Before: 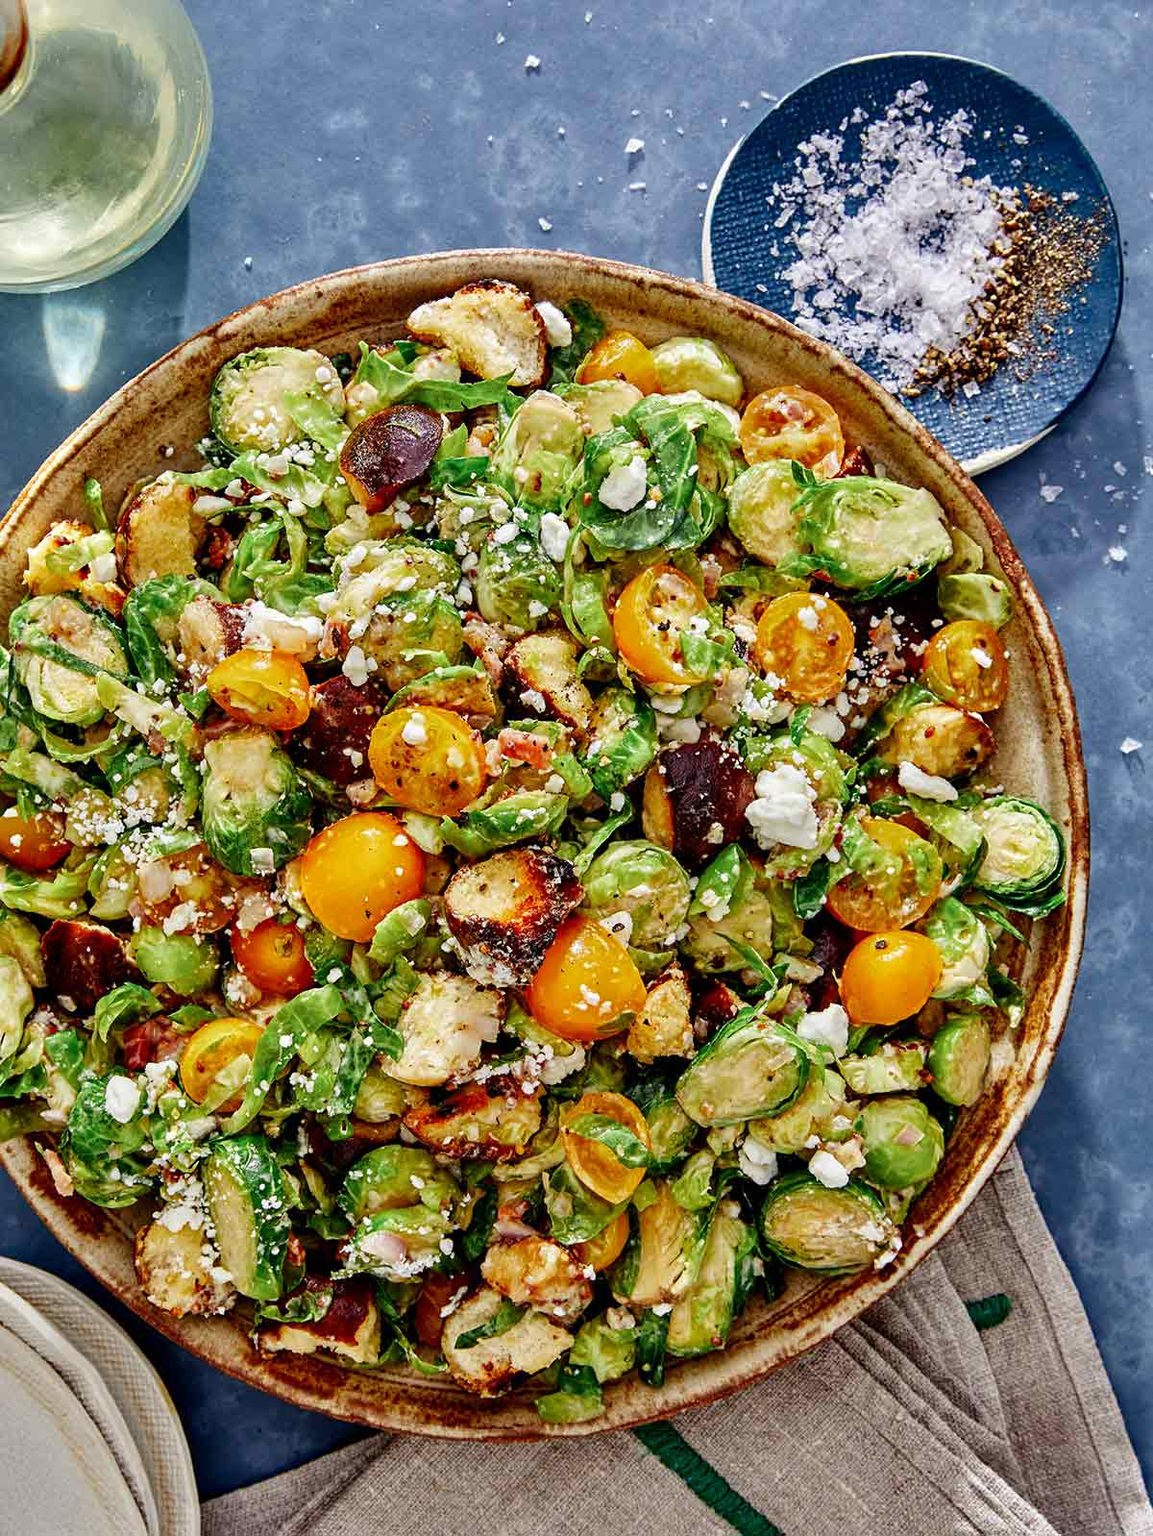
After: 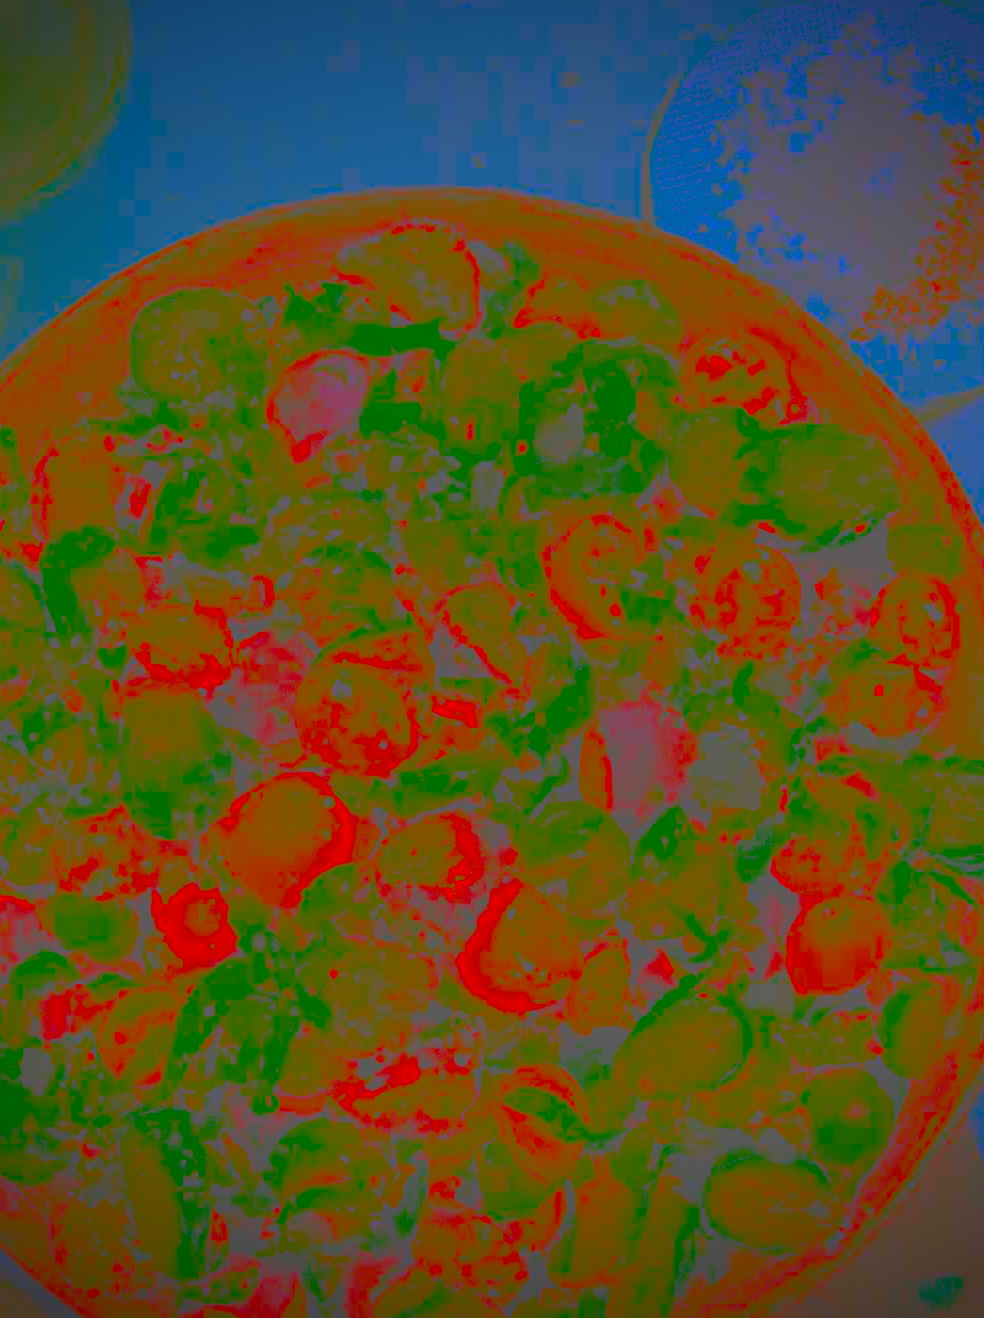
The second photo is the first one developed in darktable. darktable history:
vignetting: fall-off start 88.93%, fall-off radius 43.93%, brightness -0.567, saturation 0.001, width/height ratio 1.153
contrast brightness saturation: contrast -0.987, brightness -0.177, saturation 0.737
crop and rotate: left 7.438%, top 4.554%, right 10.532%, bottom 12.915%
